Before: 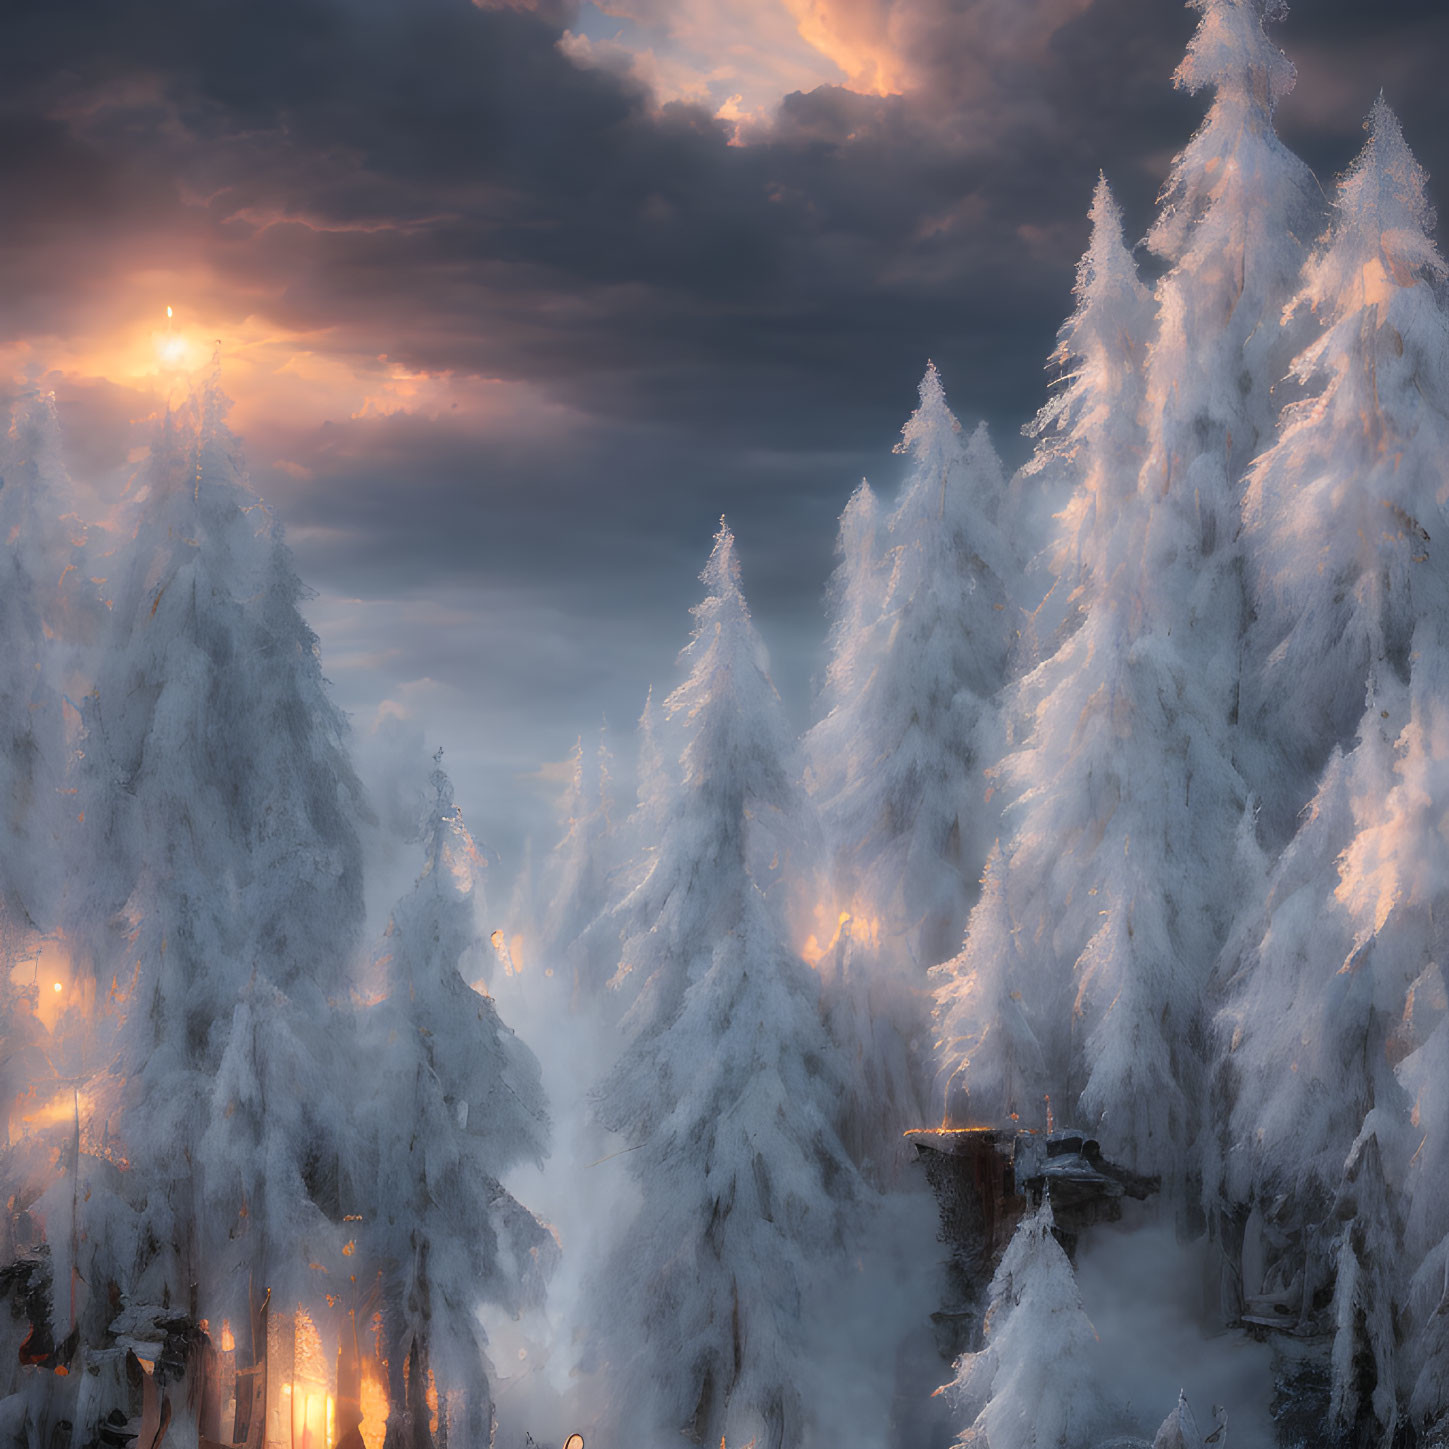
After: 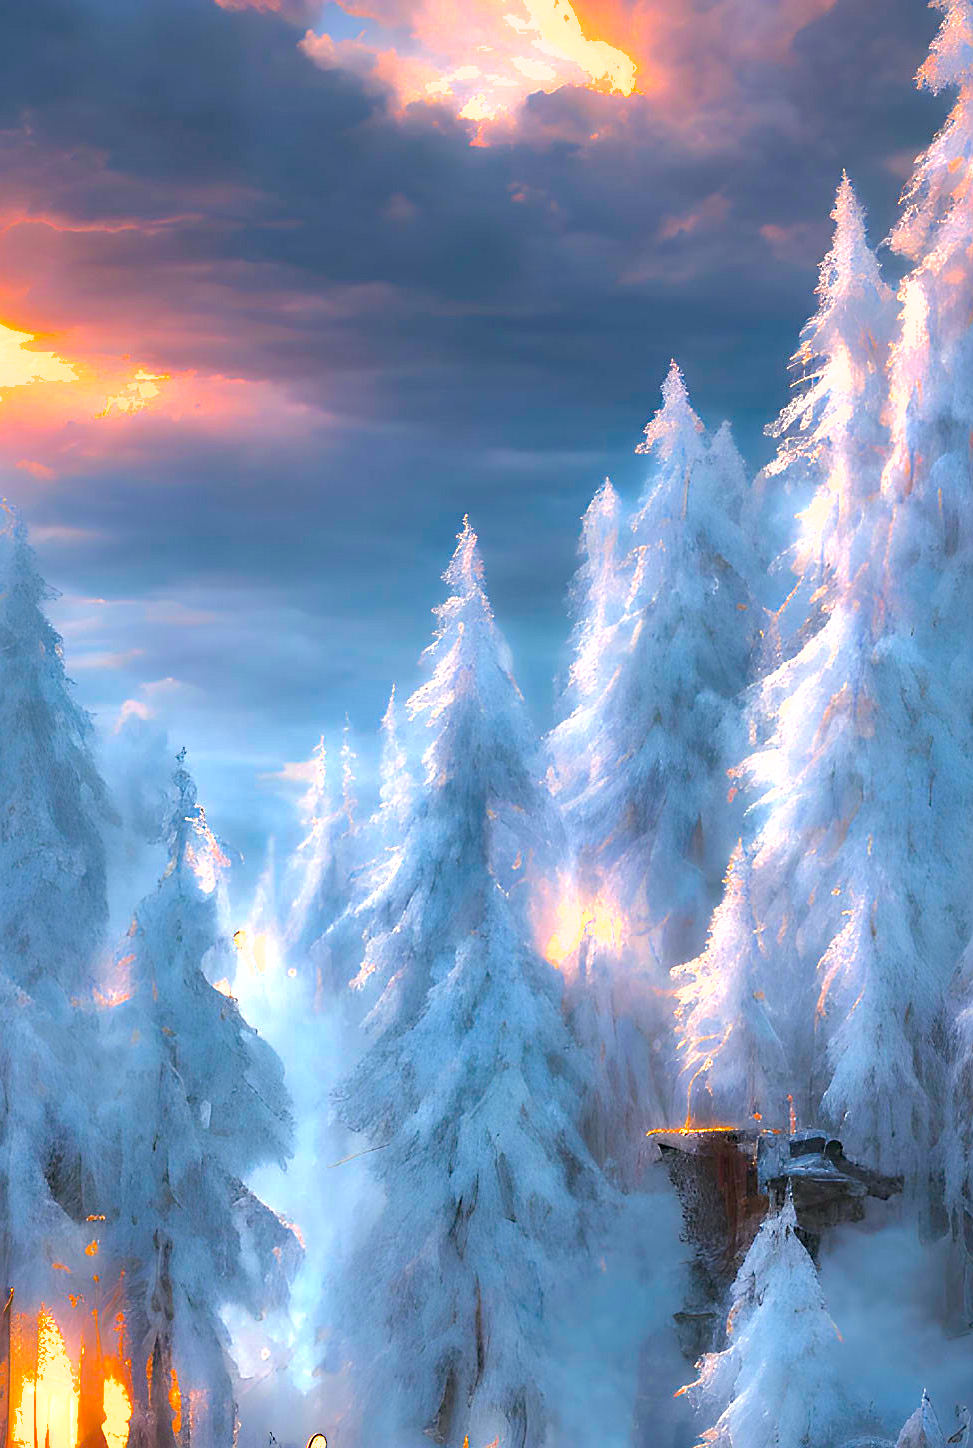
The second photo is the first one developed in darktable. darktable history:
sharpen: radius 1.882, amount 0.402, threshold 1.357
crop and rotate: left 17.738%, right 15.098%
color balance rgb: perceptual saturation grading › global saturation 25.359%, global vibrance 50.833%
haze removal: adaptive false
shadows and highlights: shadows 39.91, highlights -60.01
exposure: black level correction 0, exposure 1.199 EV, compensate exposure bias true, compensate highlight preservation false
